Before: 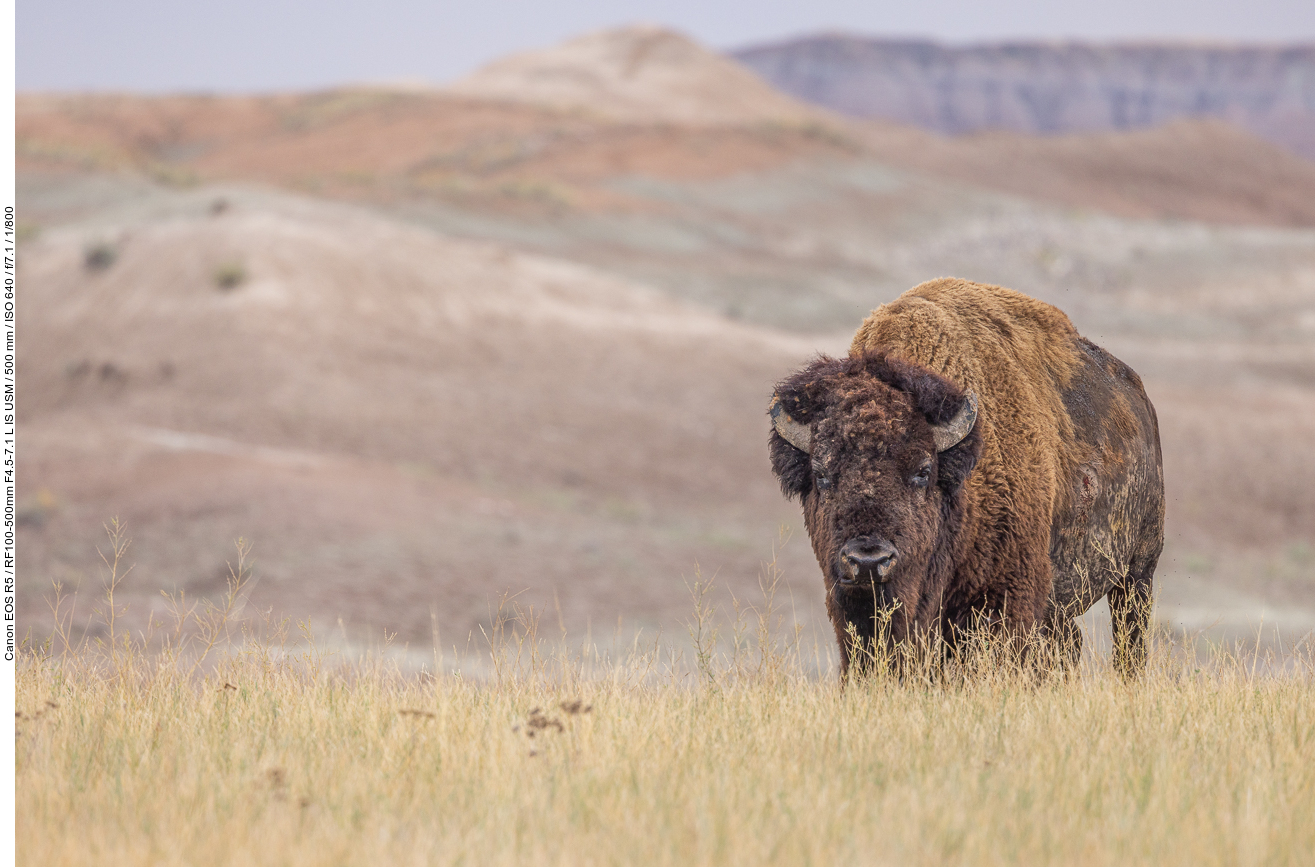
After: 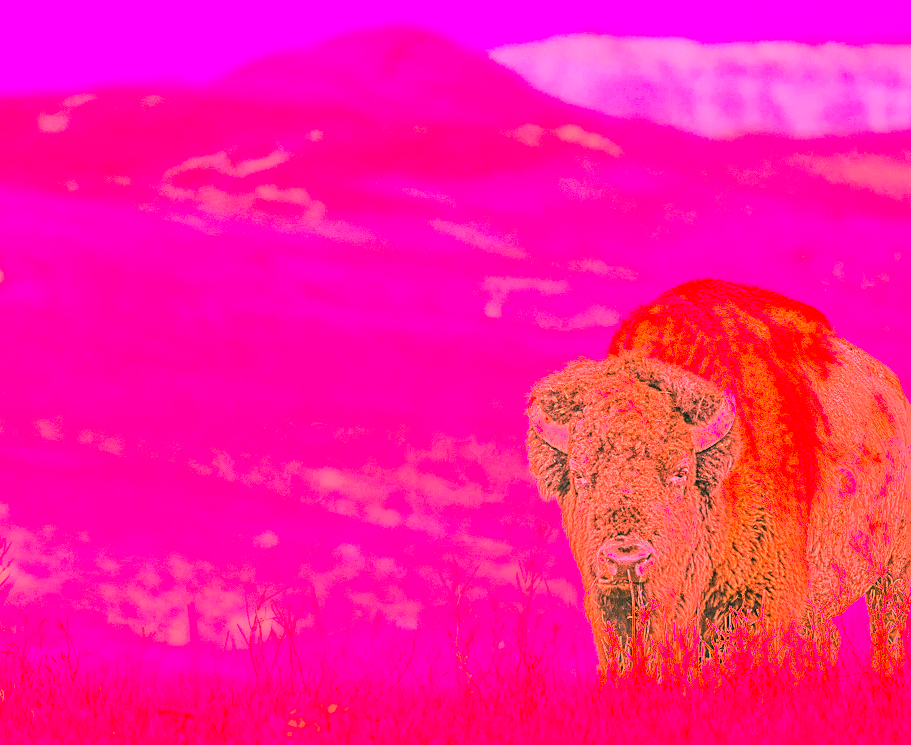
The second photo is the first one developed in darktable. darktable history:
white balance: red 4.26, blue 1.802
local contrast: detail 130%
crop: left 18.479%, right 12.2%, bottom 13.971%
color correction: highlights a* 1.83, highlights b* 34.02, shadows a* -36.68, shadows b* -5.48
sharpen: on, module defaults
